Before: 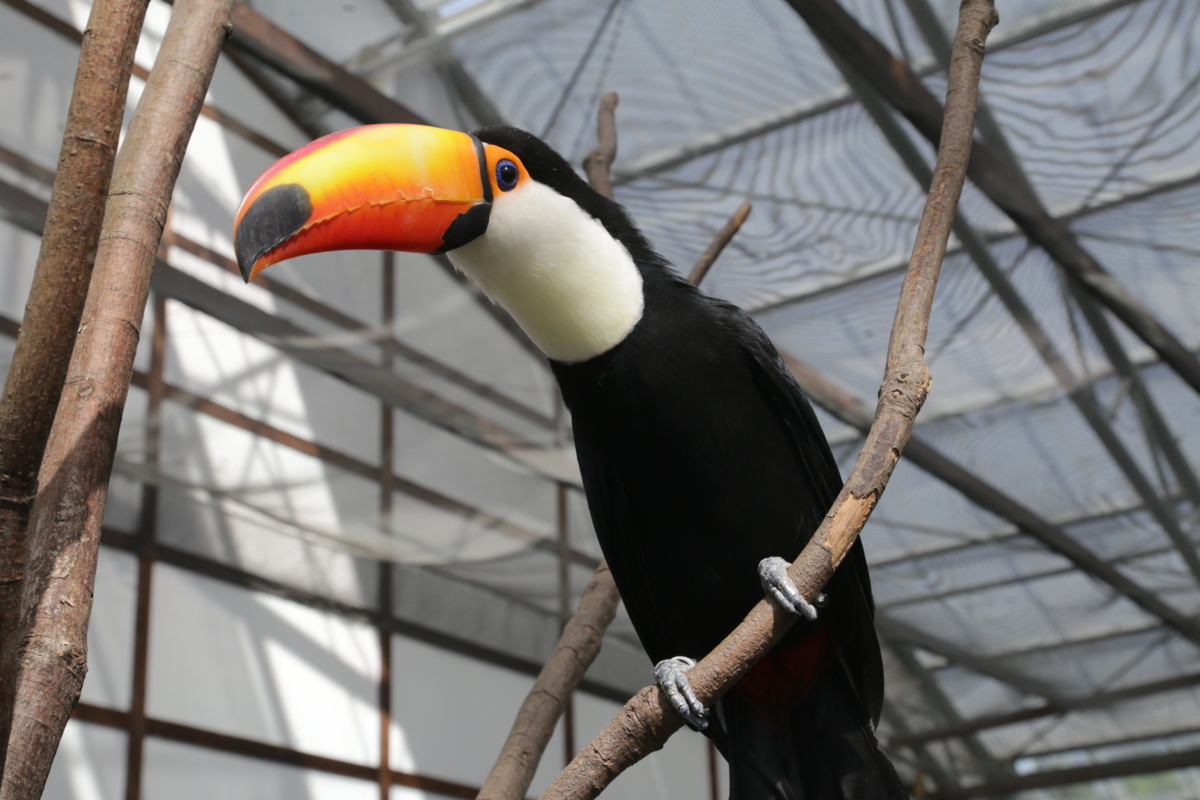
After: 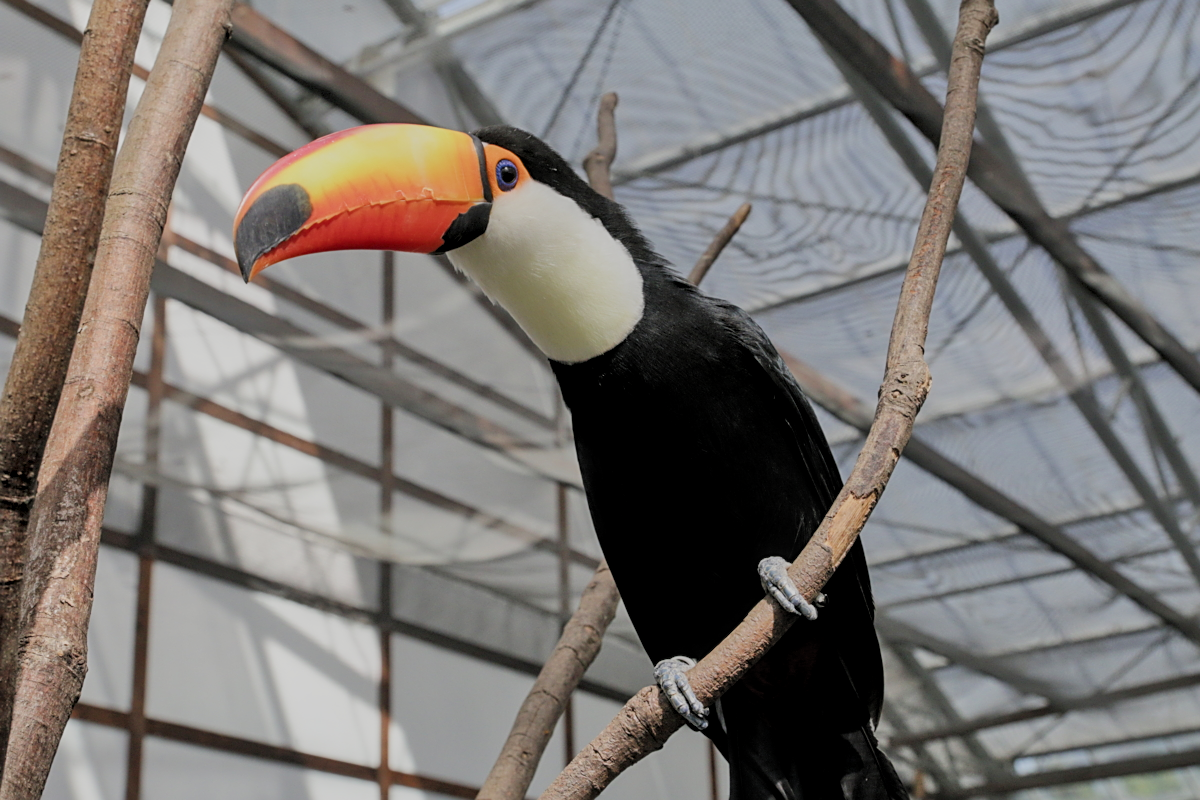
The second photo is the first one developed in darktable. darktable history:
tone equalizer: -7 EV 0.15 EV, -6 EV 0.601 EV, -5 EV 1.18 EV, -4 EV 1.31 EV, -3 EV 1.14 EV, -2 EV 0.6 EV, -1 EV 0.146 EV
local contrast: detail 130%
filmic rgb: black relative exposure -6.96 EV, white relative exposure 5.65 EV, hardness 2.87, color science v5 (2021), contrast in shadows safe, contrast in highlights safe
sharpen: on, module defaults
